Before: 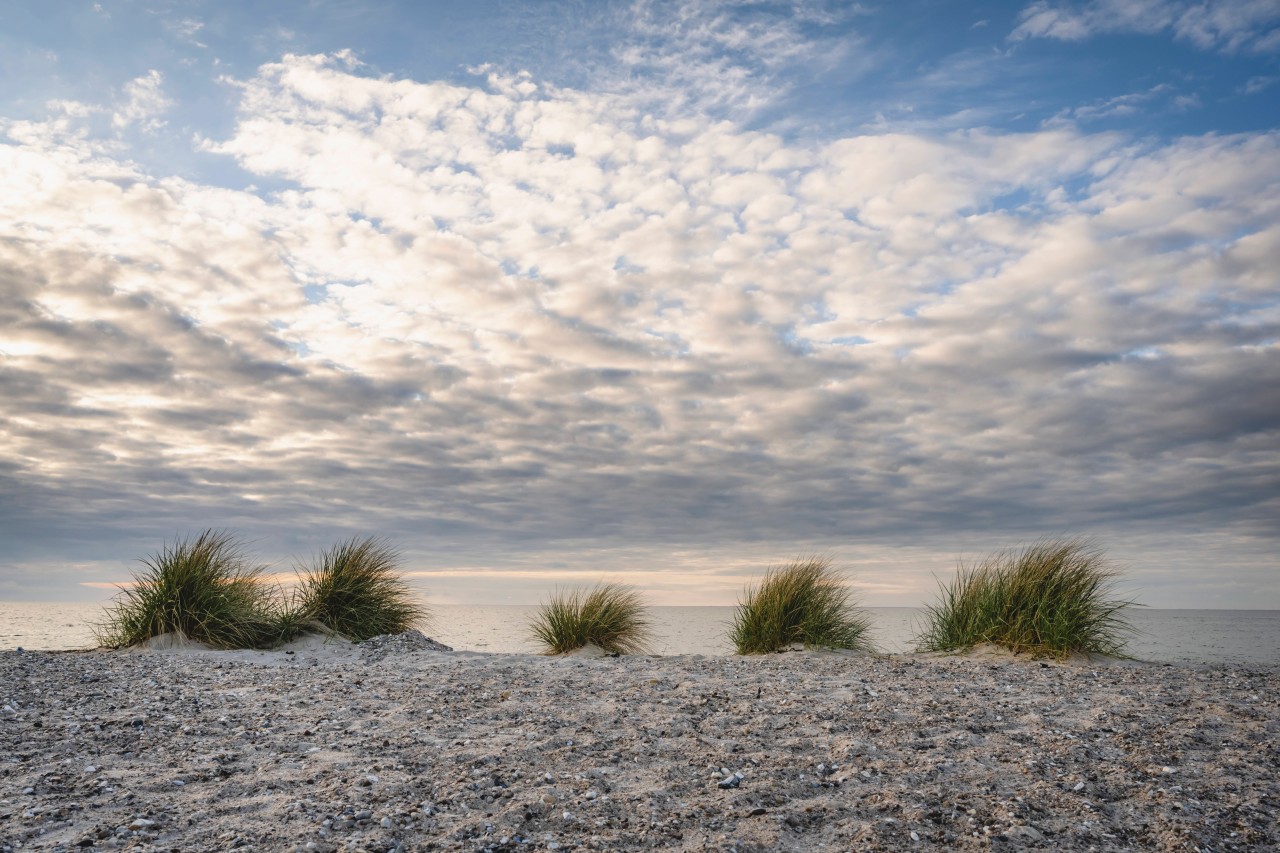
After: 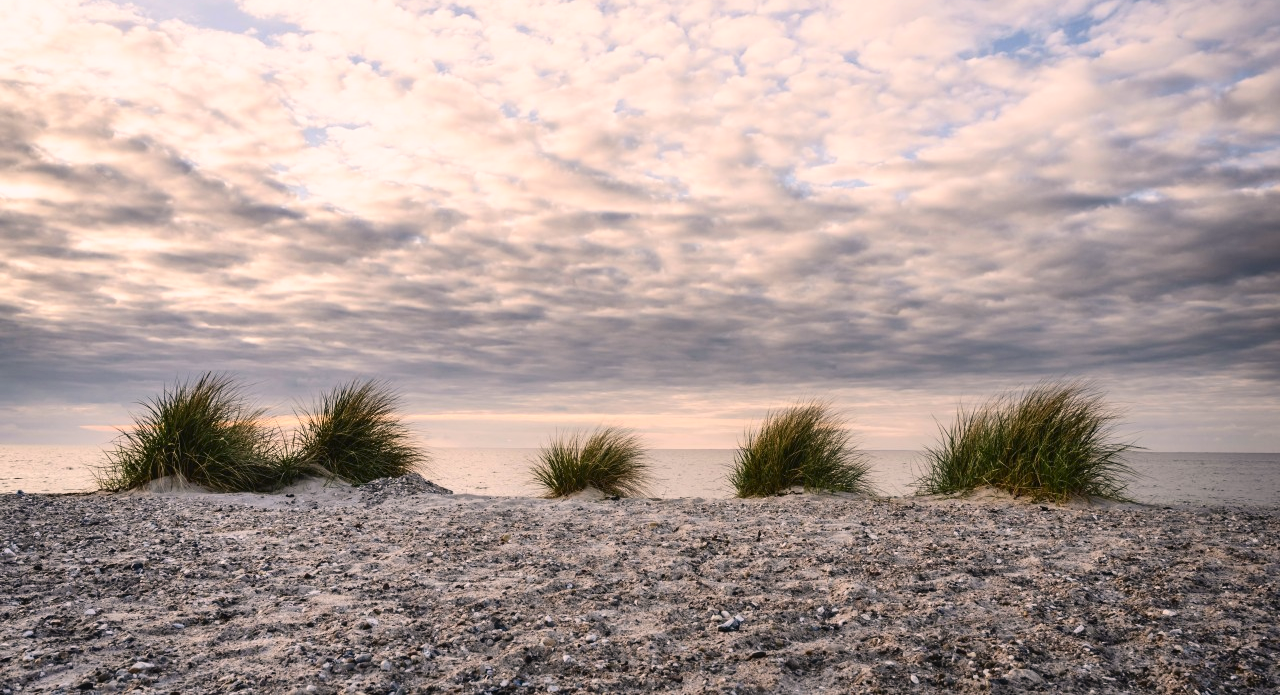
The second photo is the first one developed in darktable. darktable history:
color correction: highlights a* 7.34, highlights b* 4.37
contrast brightness saturation: contrast 0.22
crop and rotate: top 18.507%
